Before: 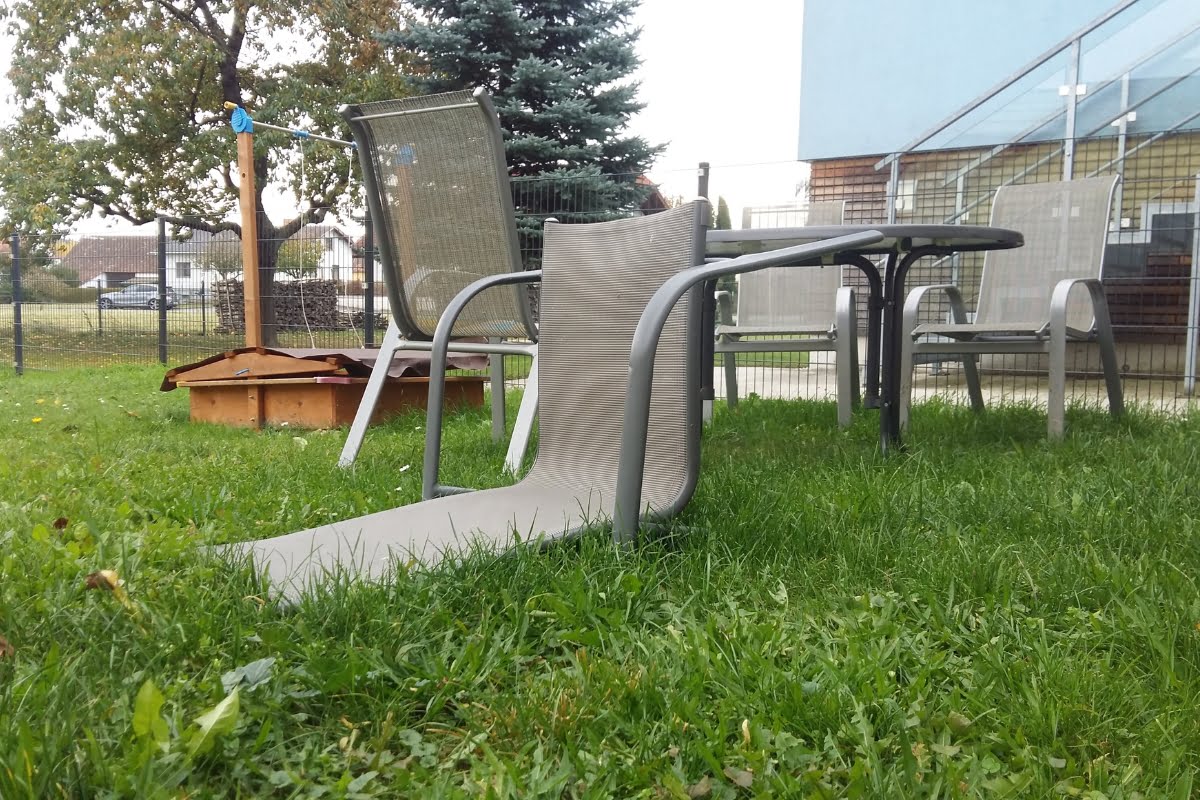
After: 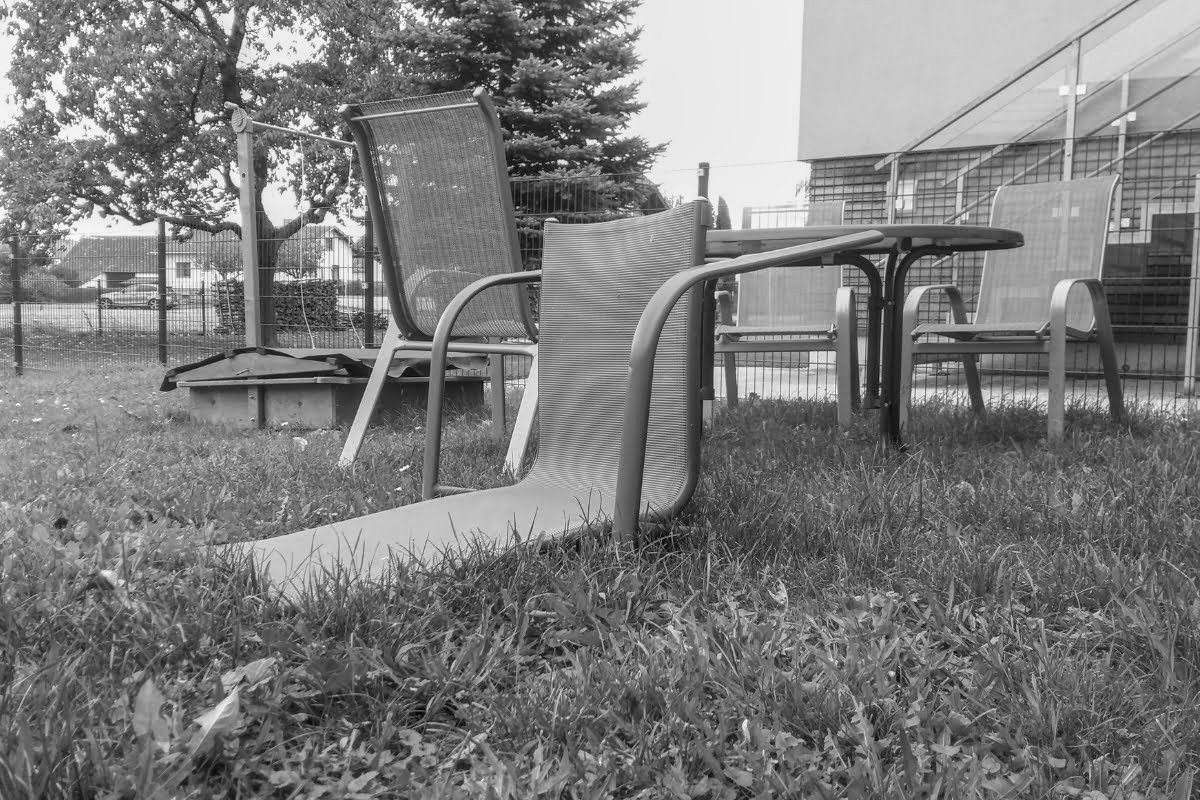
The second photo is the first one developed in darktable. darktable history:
local contrast: highlights 0%, shadows 0%, detail 133%
monochrome: a -71.75, b 75.82
white balance: emerald 1
